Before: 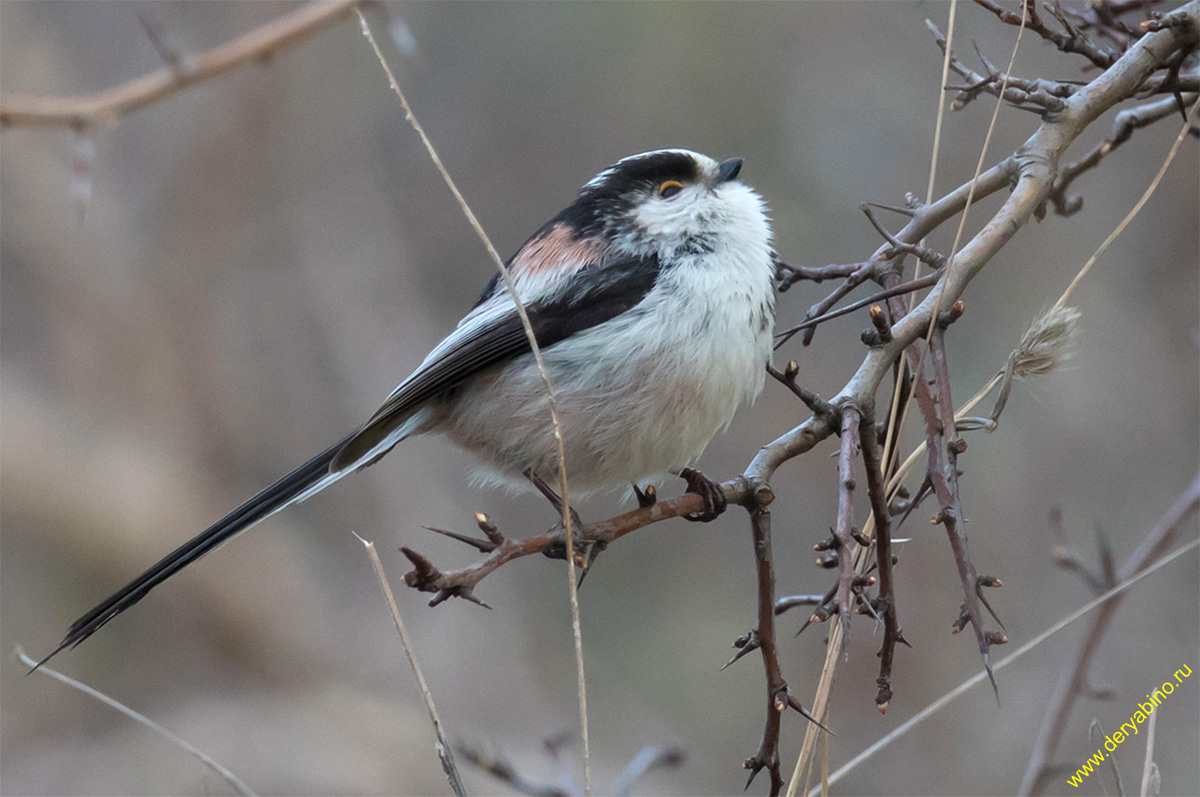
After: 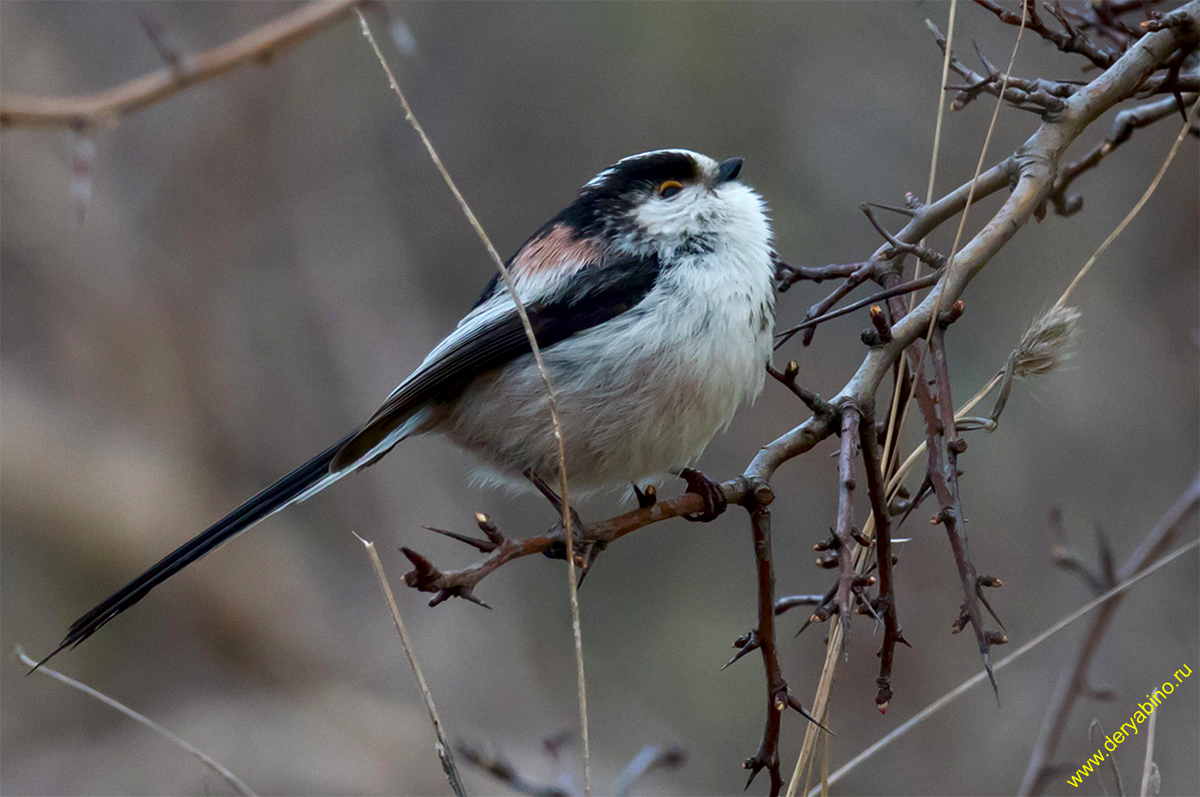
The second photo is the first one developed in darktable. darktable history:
exposure: black level correction 0.011, compensate exposure bias true, compensate highlight preservation false
contrast brightness saturation: contrast 0.067, brightness -0.154, saturation 0.117
